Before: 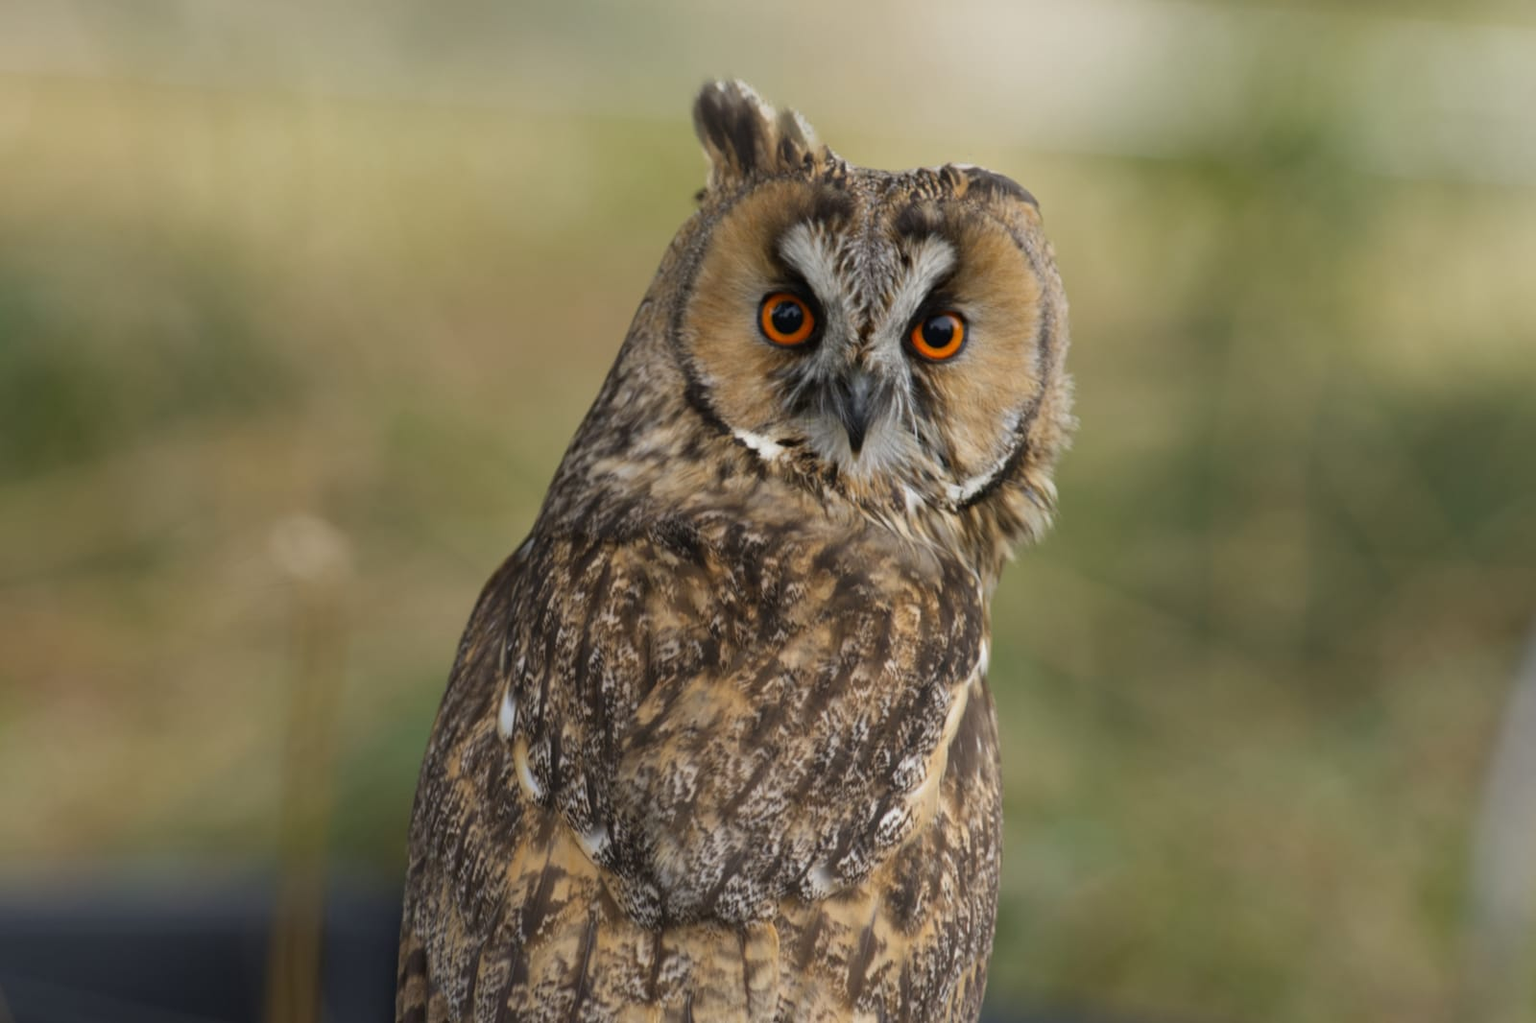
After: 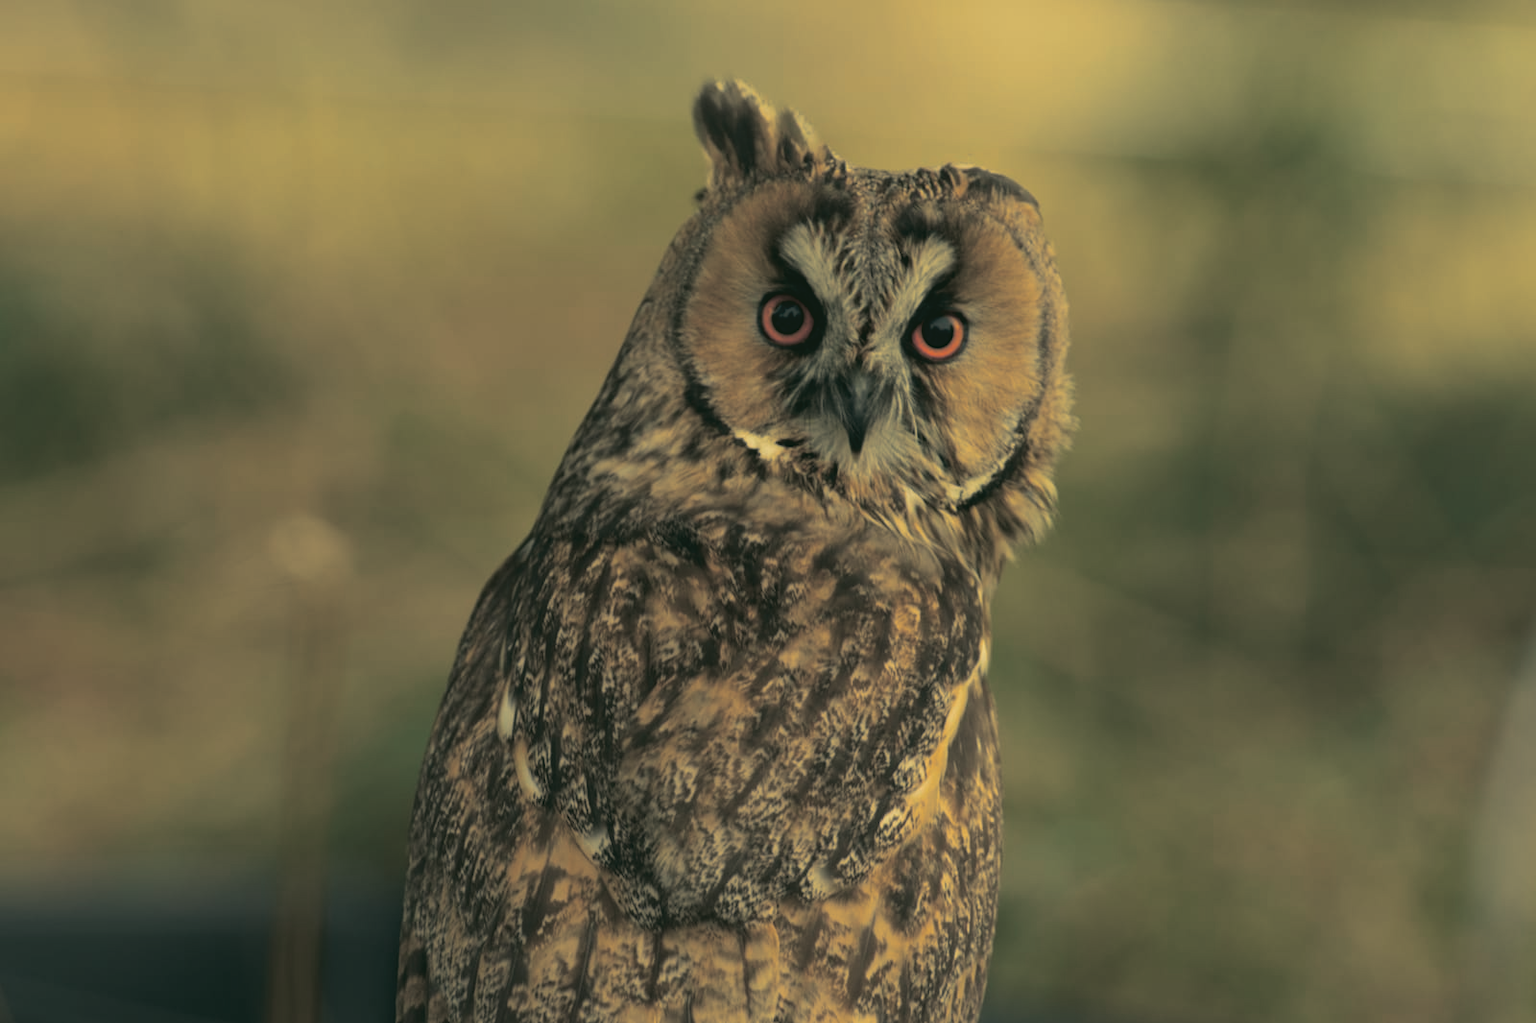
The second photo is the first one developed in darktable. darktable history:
white balance: red 1.138, green 0.996, blue 0.812
color balance rgb: perceptual saturation grading › global saturation 35%, perceptual saturation grading › highlights -30%, perceptual saturation grading › shadows 35%, perceptual brilliance grading › global brilliance 3%, perceptual brilliance grading › highlights -3%, perceptual brilliance grading › shadows 3%
split-toning: shadows › hue 201.6°, shadows › saturation 0.16, highlights › hue 50.4°, highlights › saturation 0.2, balance -49.9
rgb curve: curves: ch0 [(0.123, 0.061) (0.995, 0.887)]; ch1 [(0.06, 0.116) (1, 0.906)]; ch2 [(0, 0) (0.824, 0.69) (1, 1)], mode RGB, independent channels, compensate middle gray true
